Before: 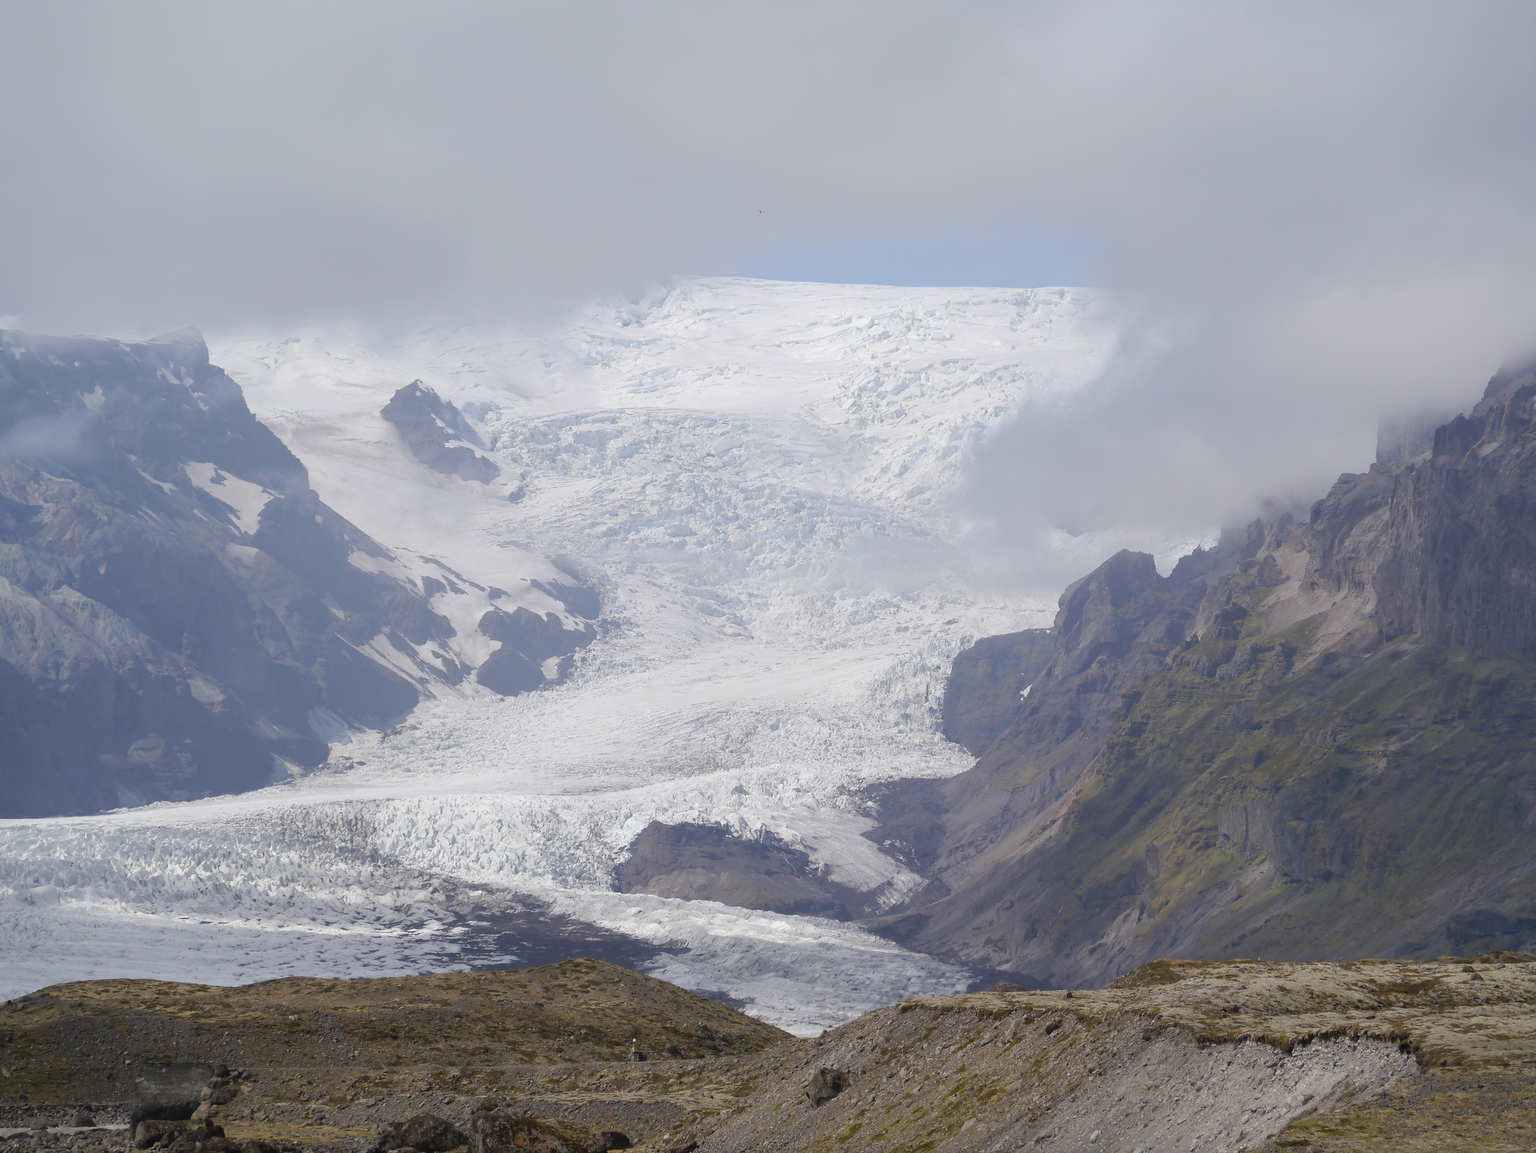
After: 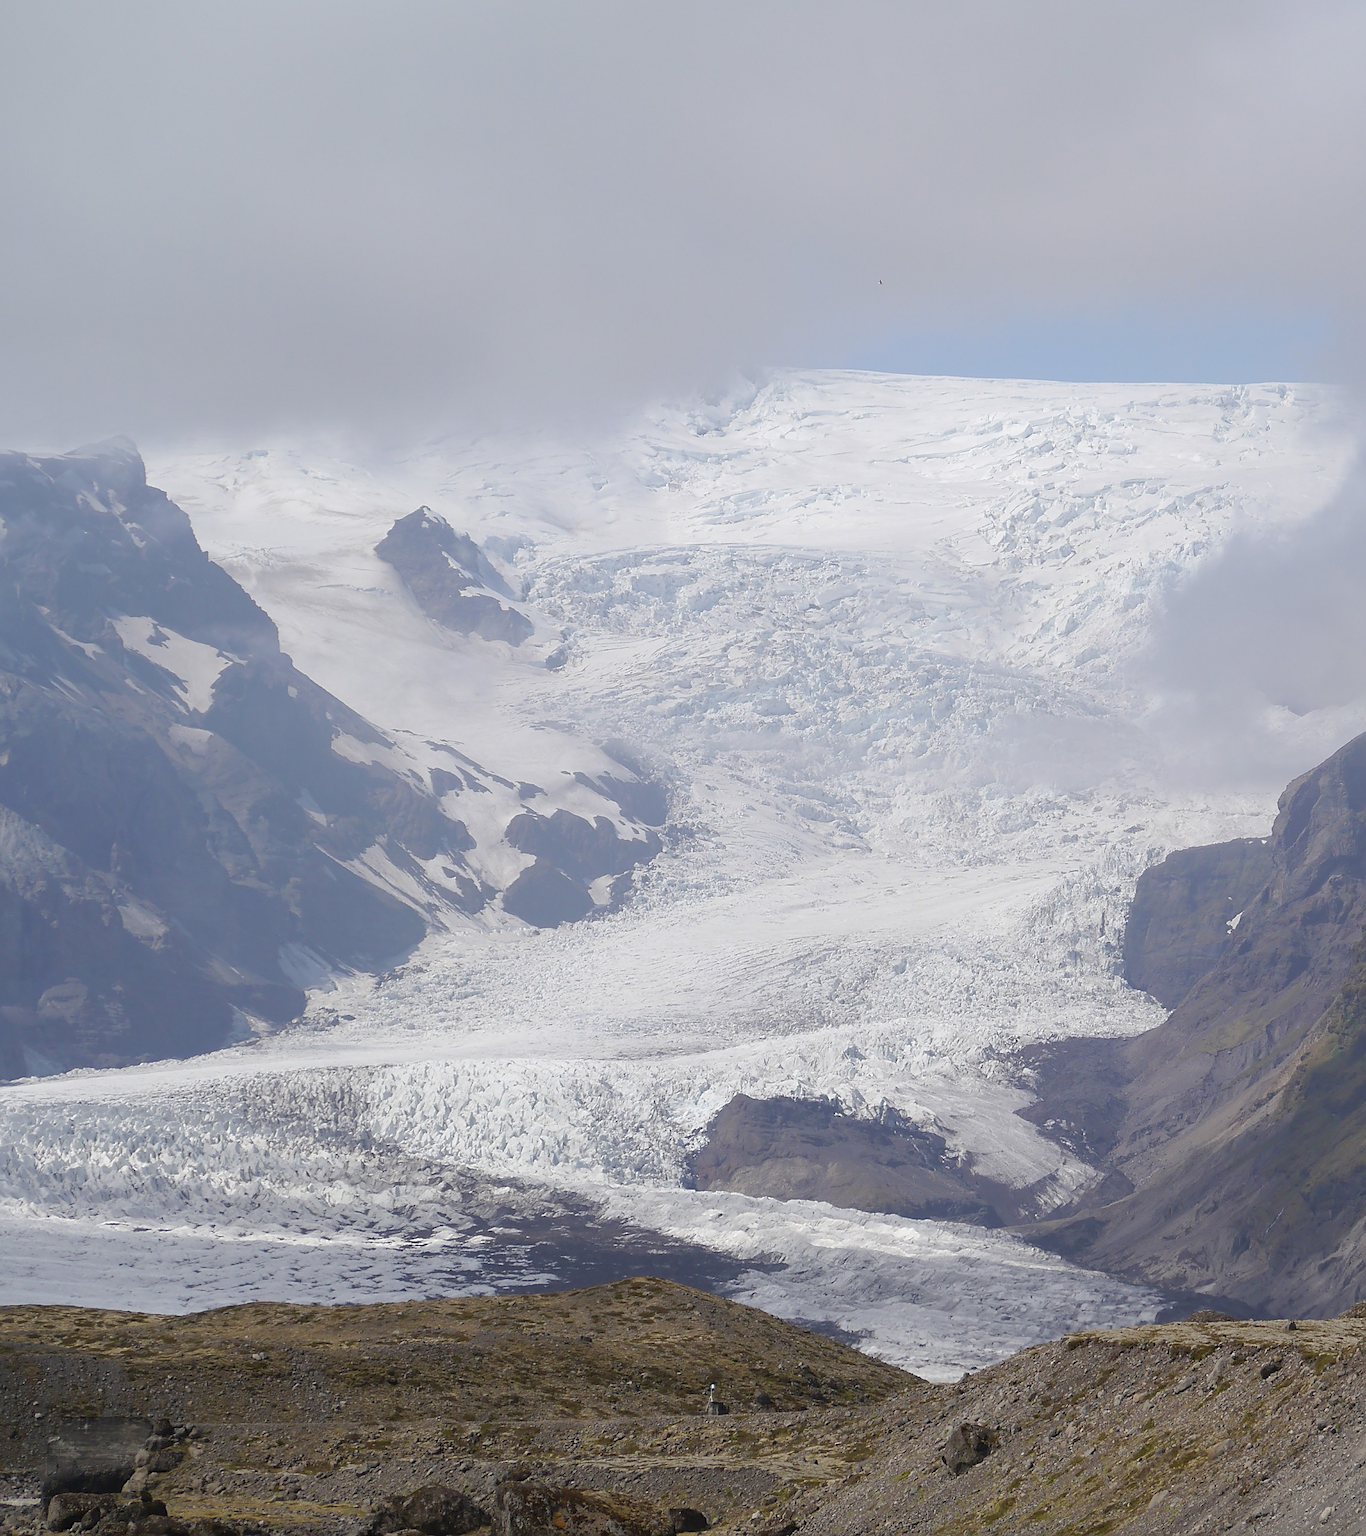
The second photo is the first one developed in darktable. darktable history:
crop and rotate: left 6.491%, right 26.729%
sharpen: on, module defaults
